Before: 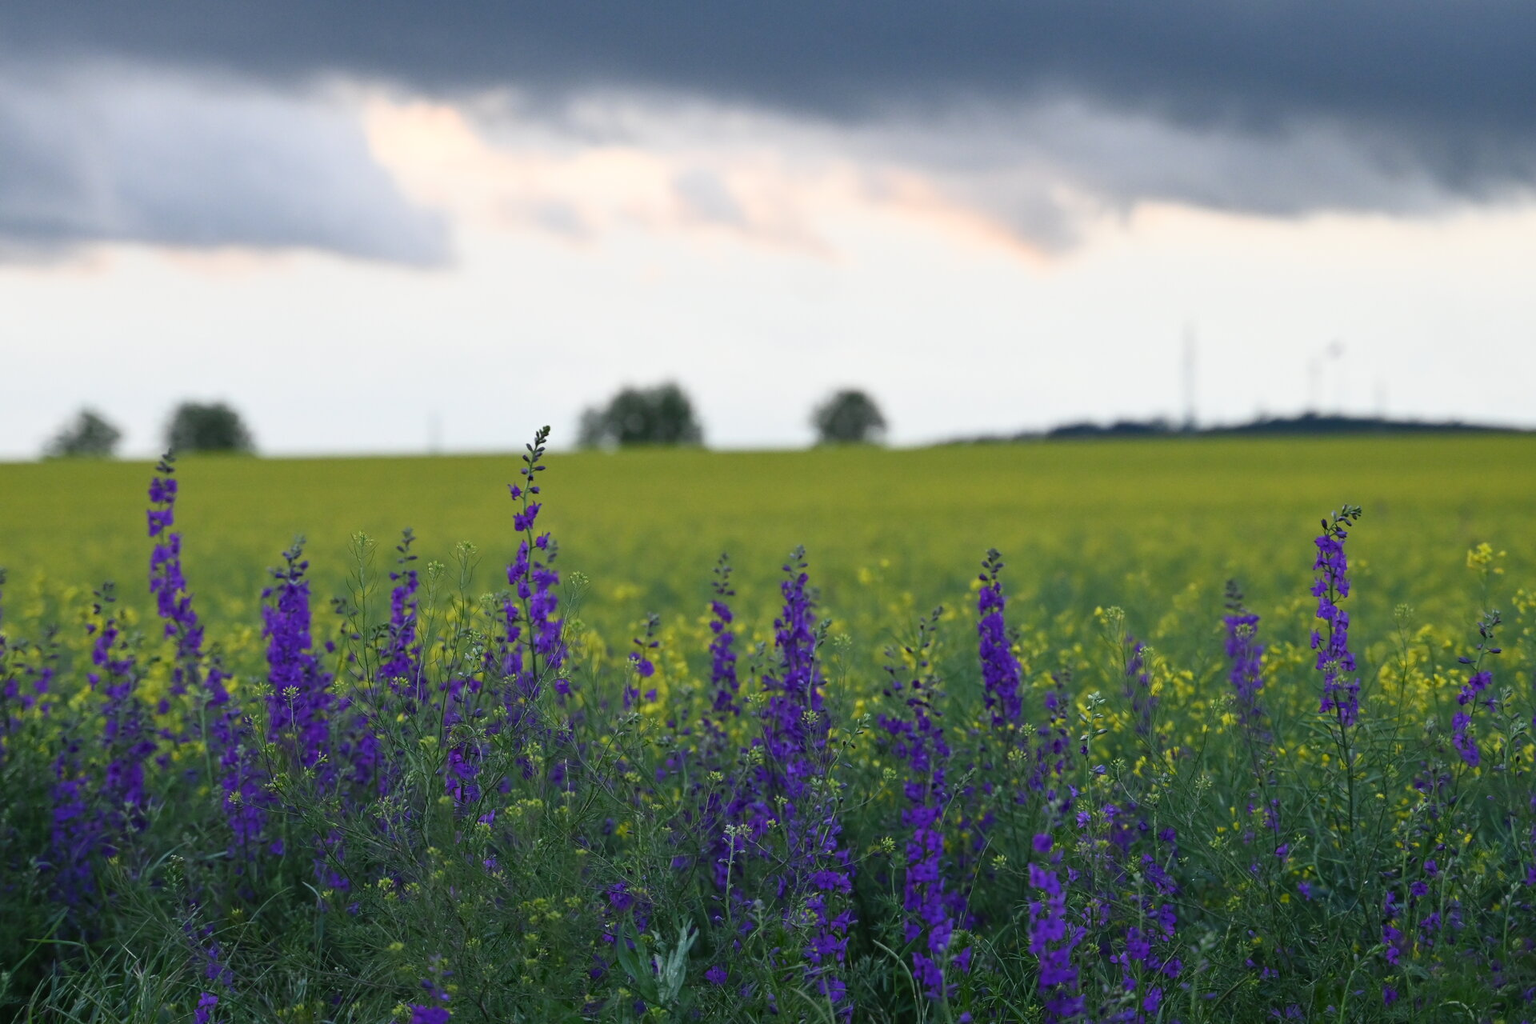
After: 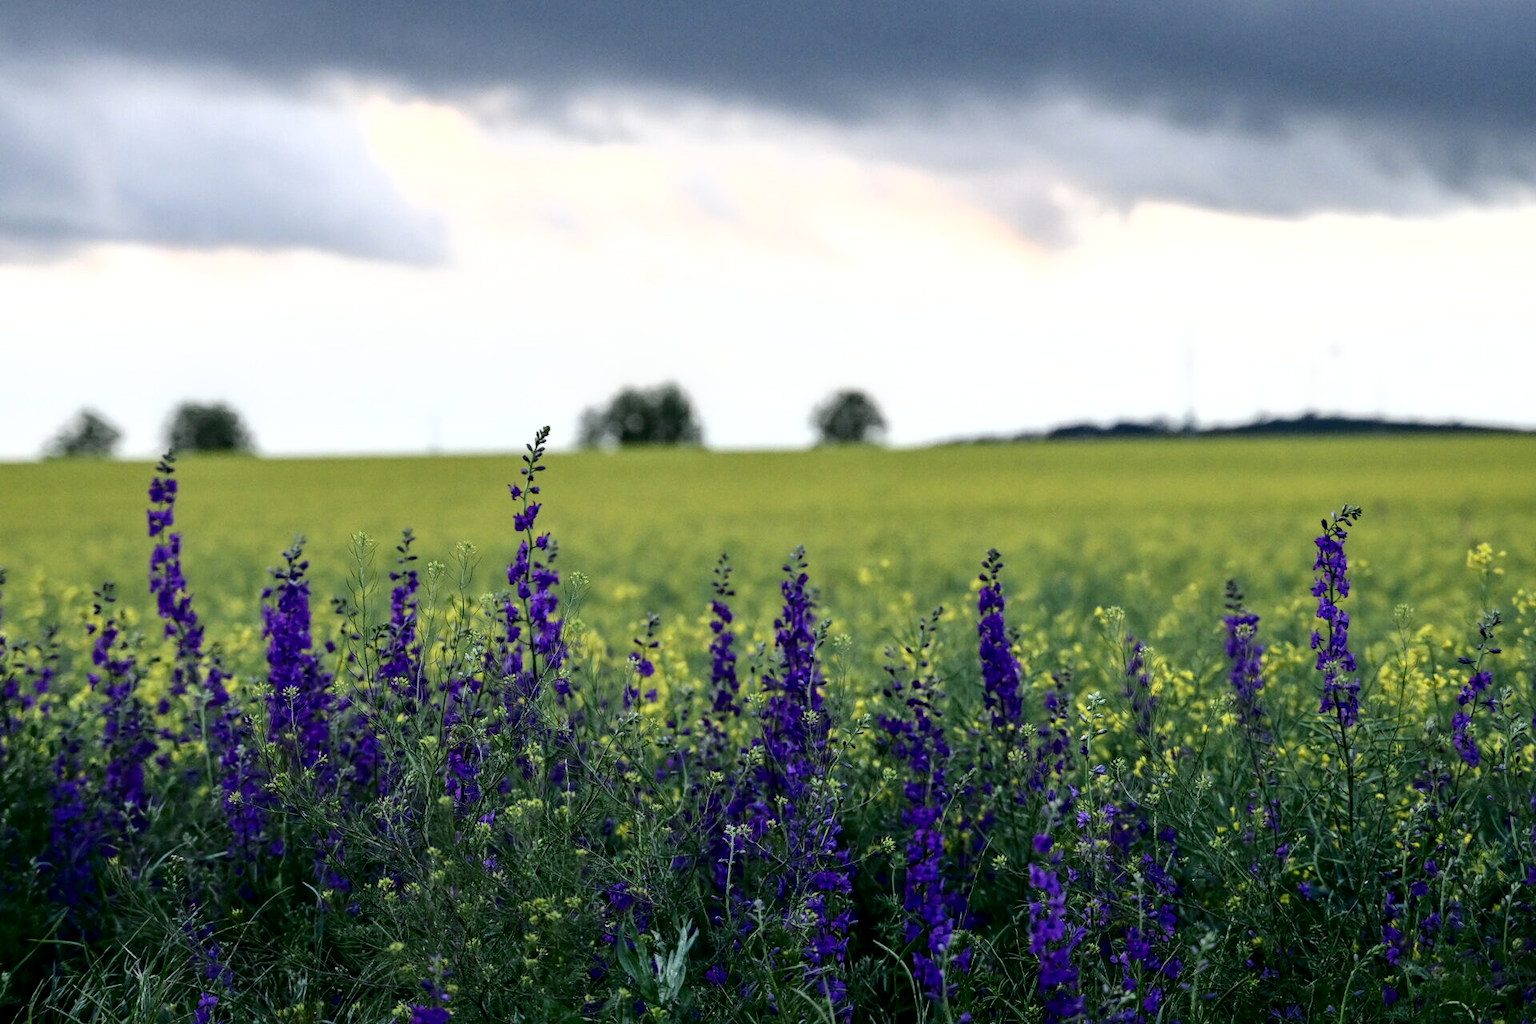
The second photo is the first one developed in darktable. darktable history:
color correction: highlights b* 0.01, saturation 0.986
tone curve: curves: ch0 [(0, 0) (0.003, 0) (0.011, 0.001) (0.025, 0.001) (0.044, 0.003) (0.069, 0.009) (0.1, 0.018) (0.136, 0.032) (0.177, 0.074) (0.224, 0.13) (0.277, 0.218) (0.335, 0.321) (0.399, 0.425) (0.468, 0.523) (0.543, 0.617) (0.623, 0.708) (0.709, 0.789) (0.801, 0.873) (0.898, 0.967) (1, 1)], color space Lab, independent channels, preserve colors none
local contrast: on, module defaults
exposure: black level correction 0.003, exposure 0.382 EV, compensate exposure bias true, compensate highlight preservation false
